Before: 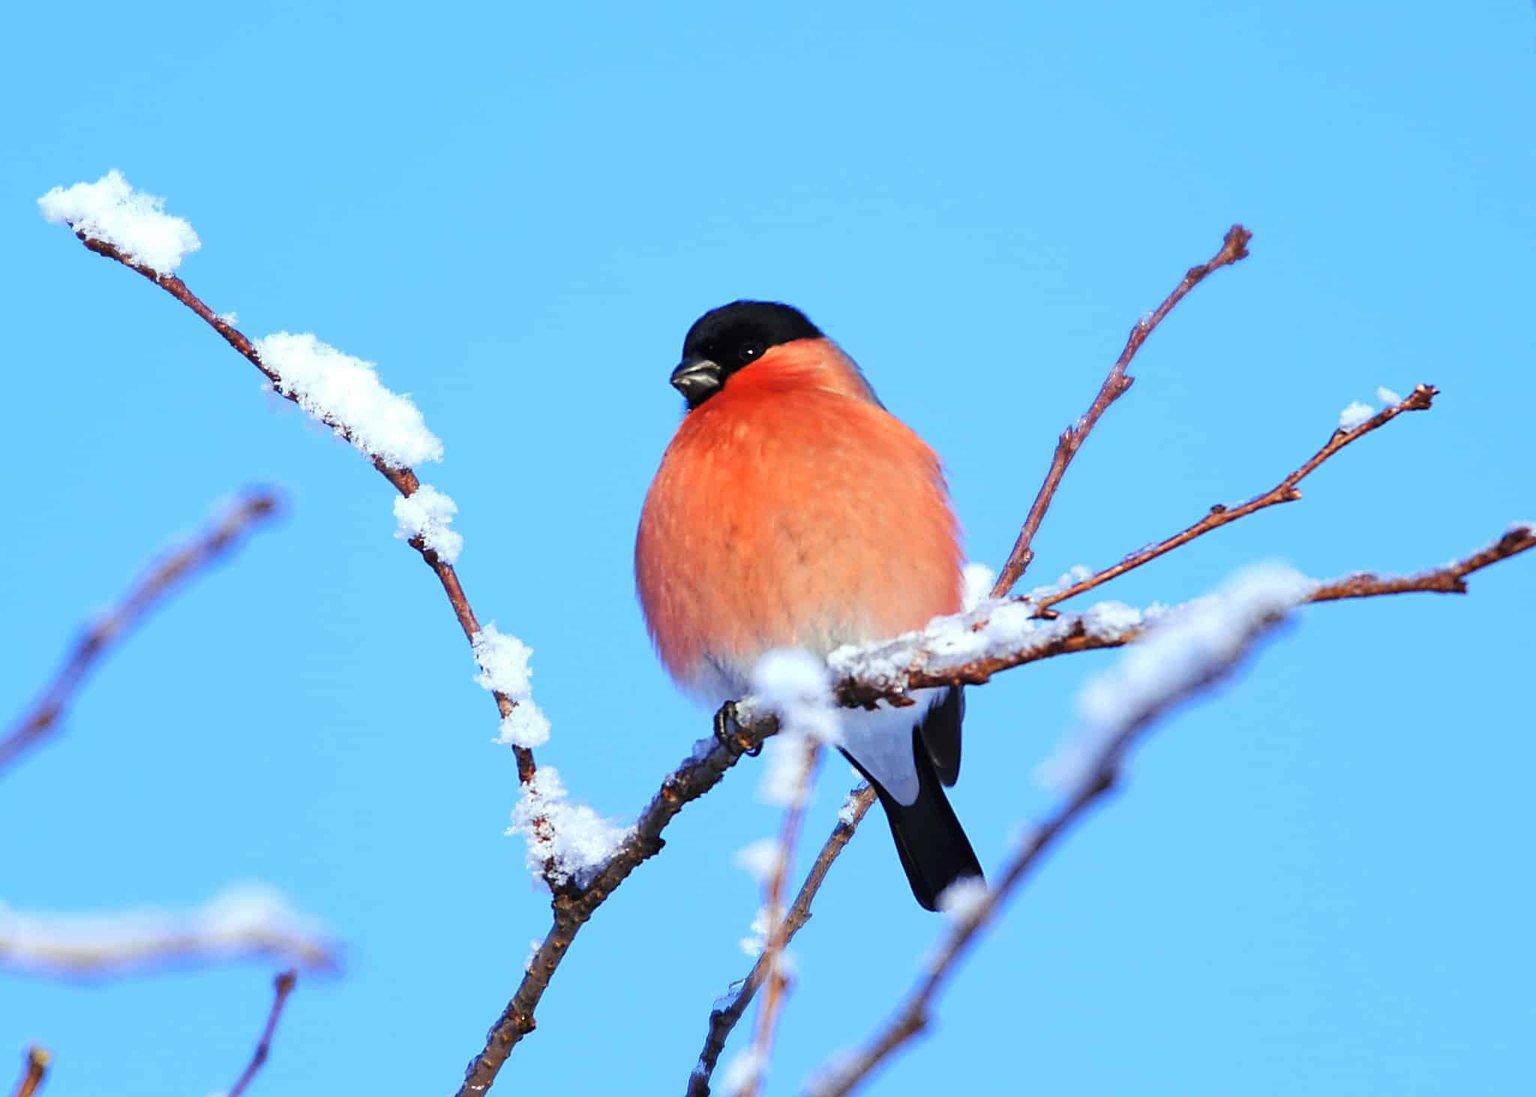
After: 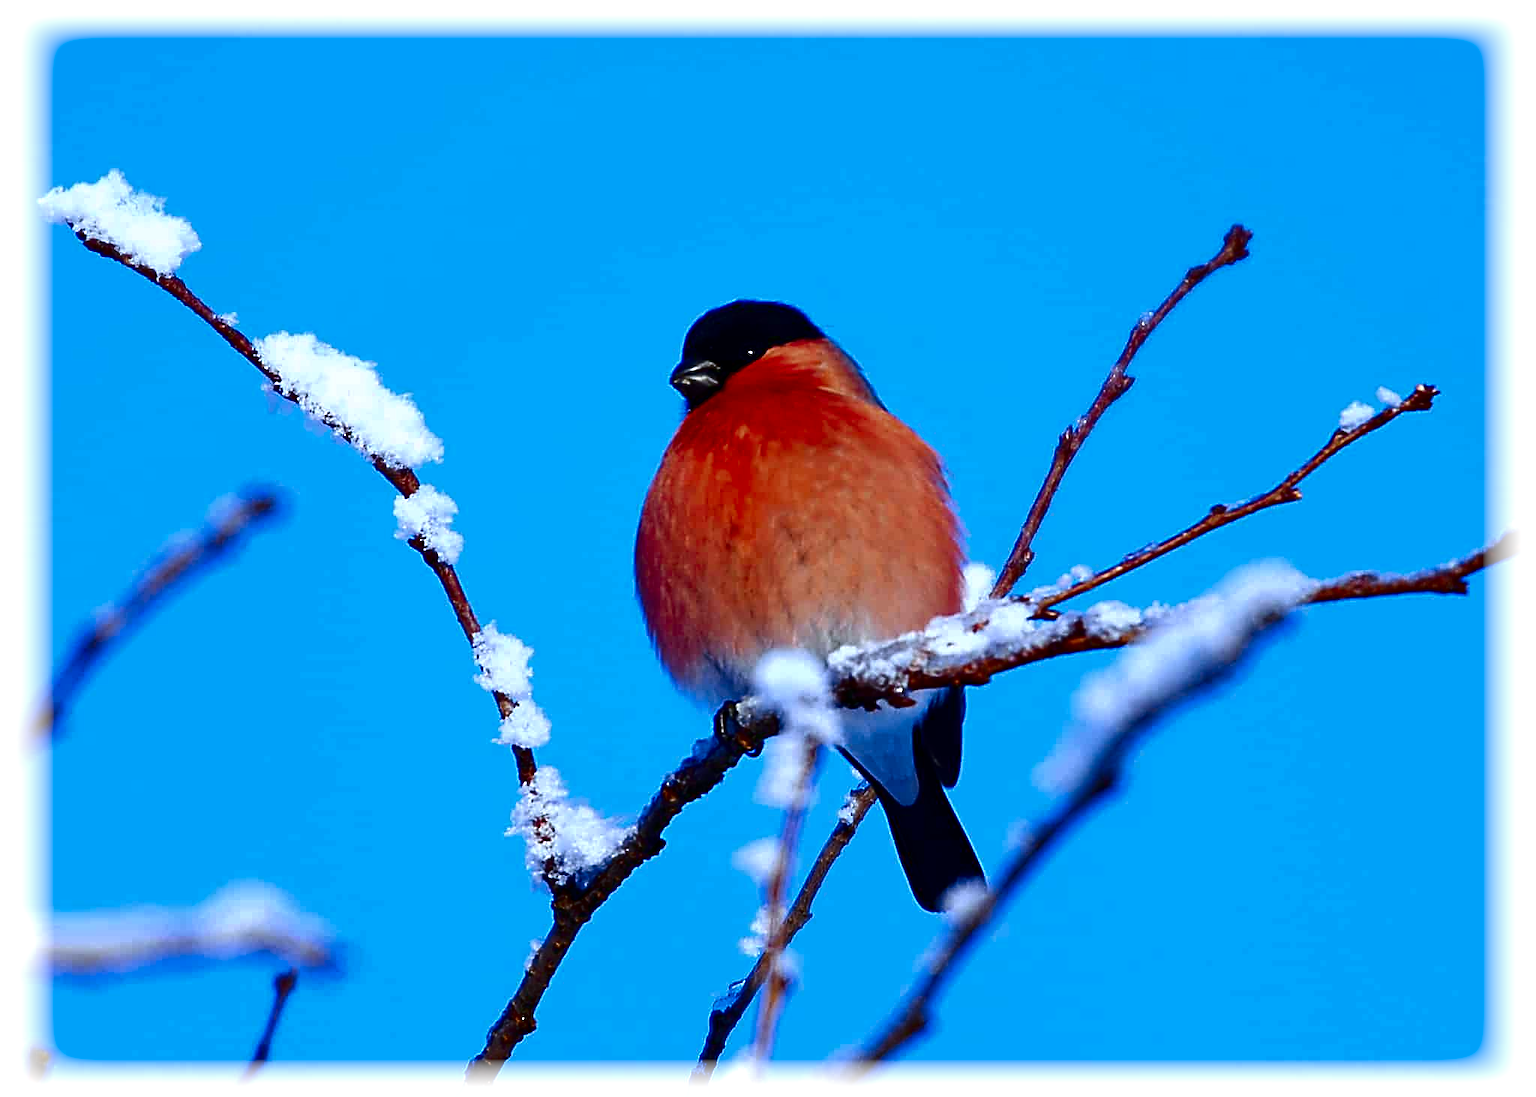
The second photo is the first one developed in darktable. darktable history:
vignetting: fall-off start 93%, fall-off radius 5%, brightness 1, saturation -0.49, automatic ratio true, width/height ratio 1.332, shape 0.04, unbound false
contrast brightness saturation: contrast 0.09, brightness -0.59, saturation 0.17
white balance: red 0.967, blue 1.119, emerald 0.756
sharpen: on, module defaults
